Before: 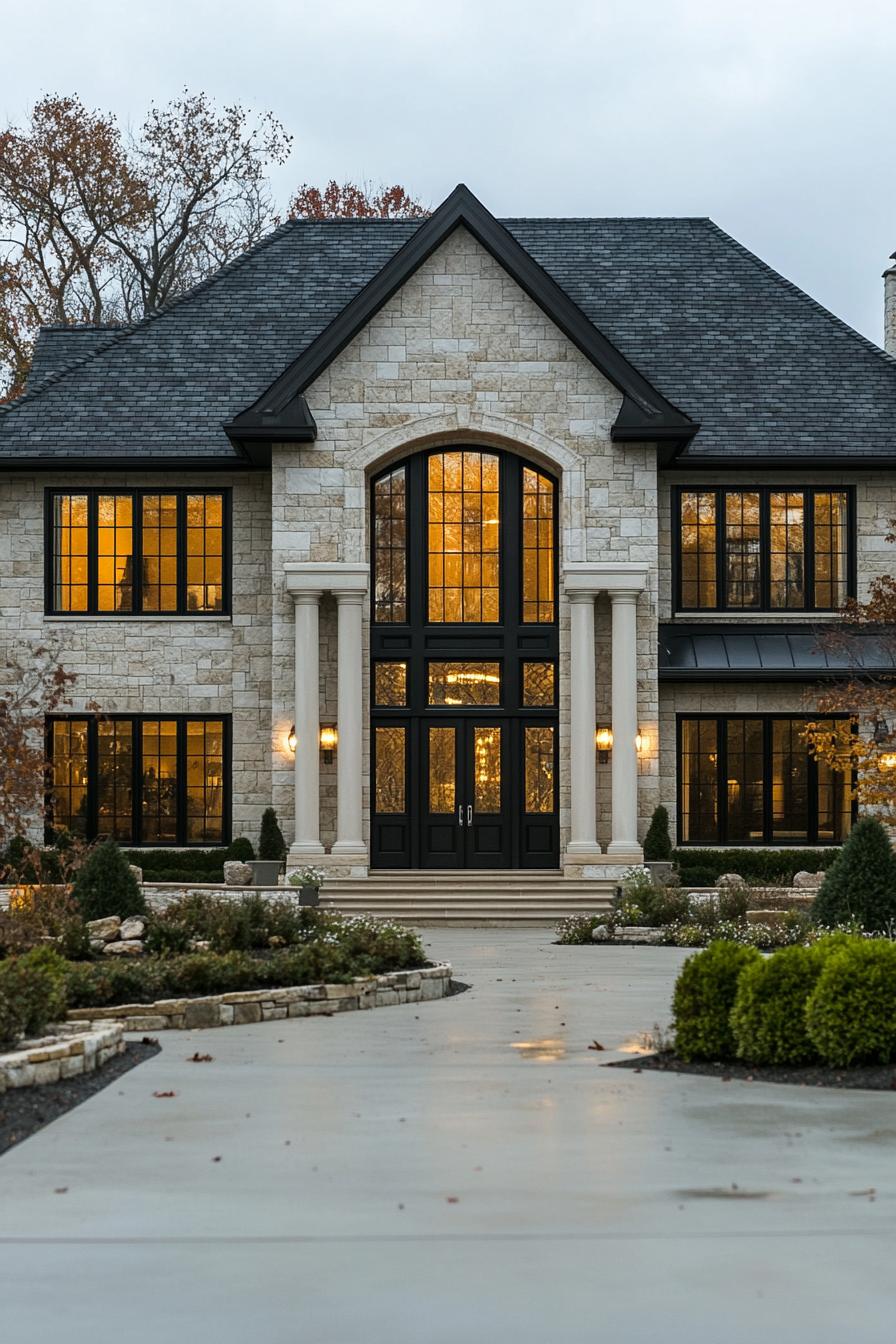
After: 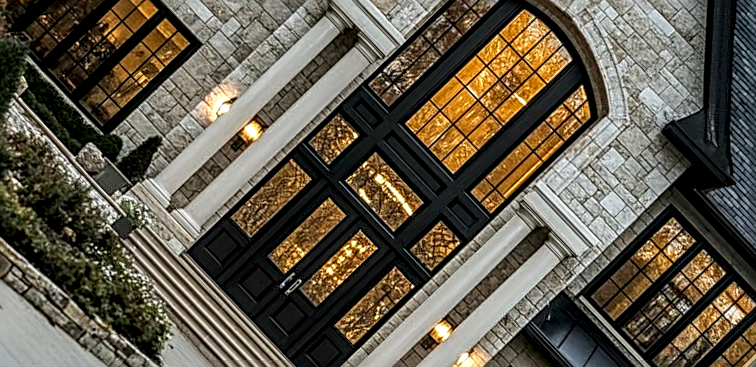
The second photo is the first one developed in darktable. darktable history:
crop and rotate: angle -46.25°, top 16.275%, right 0.912%, bottom 11.631%
sharpen: radius 2.651, amount 0.674
local contrast: highlights 1%, shadows 2%, detail 181%
